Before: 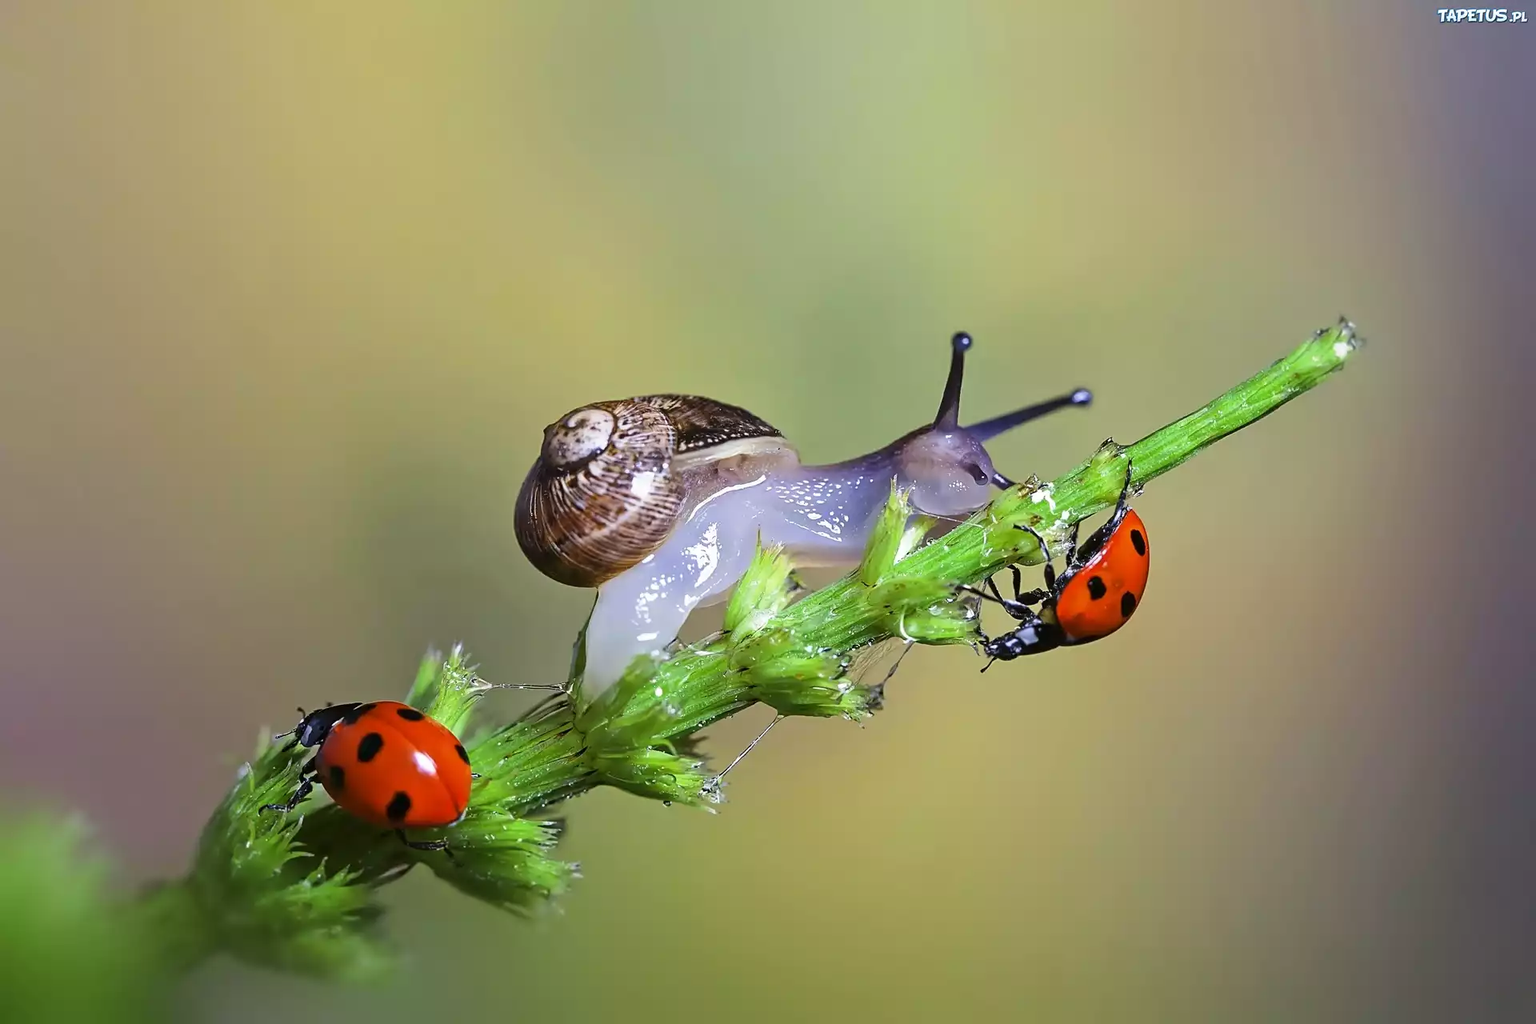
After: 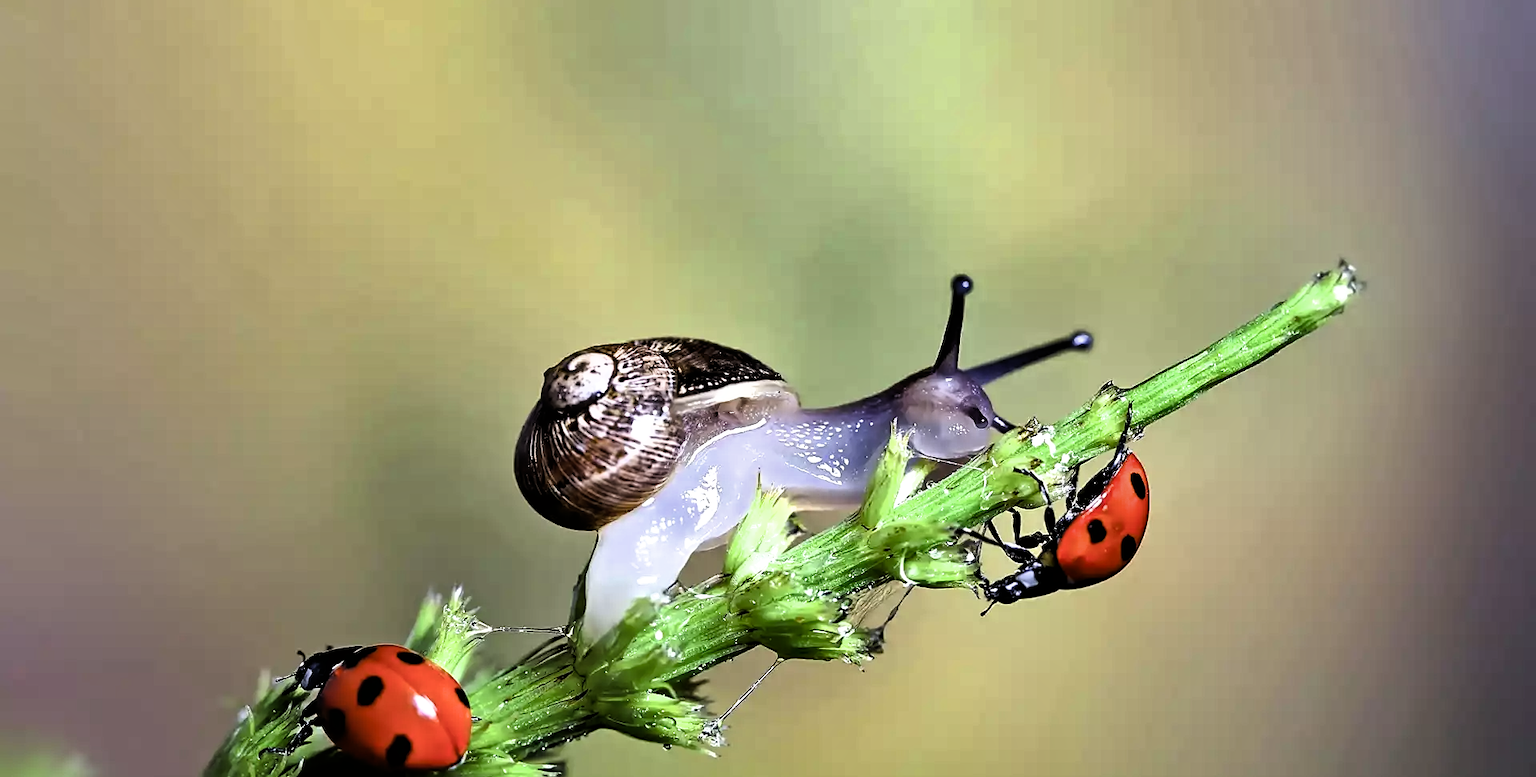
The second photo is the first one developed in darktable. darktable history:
crop: top 5.594%, bottom 17.795%
filmic rgb: black relative exposure -8.18 EV, white relative exposure 2.23 EV, threshold 5.99 EV, hardness 7.15, latitude 86.3%, contrast 1.696, highlights saturation mix -3.39%, shadows ↔ highlights balance -2.36%, enable highlight reconstruction true
tone equalizer: on, module defaults
shadows and highlights: radius 105.96, shadows 23.77, highlights -58.33, low approximation 0.01, soften with gaussian
